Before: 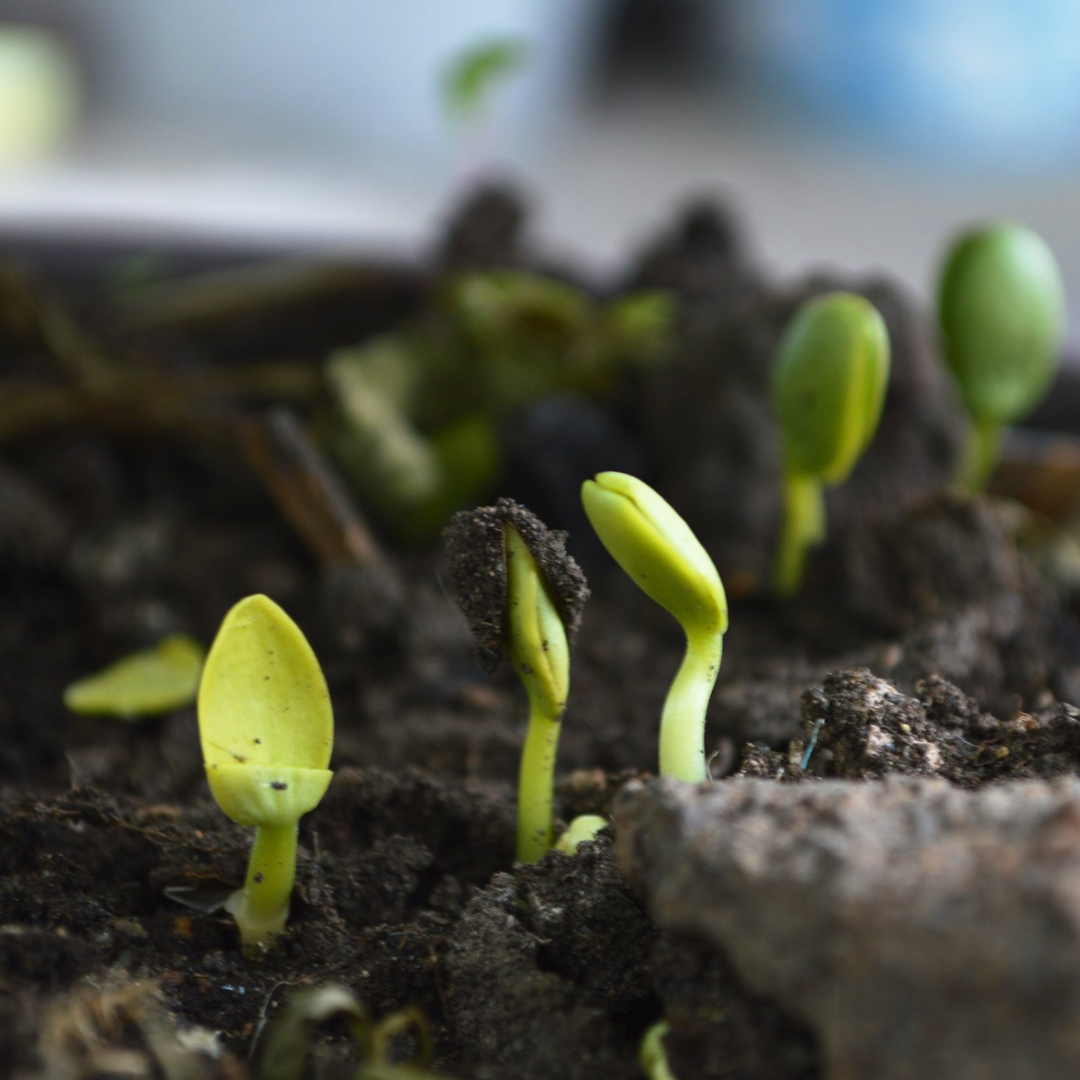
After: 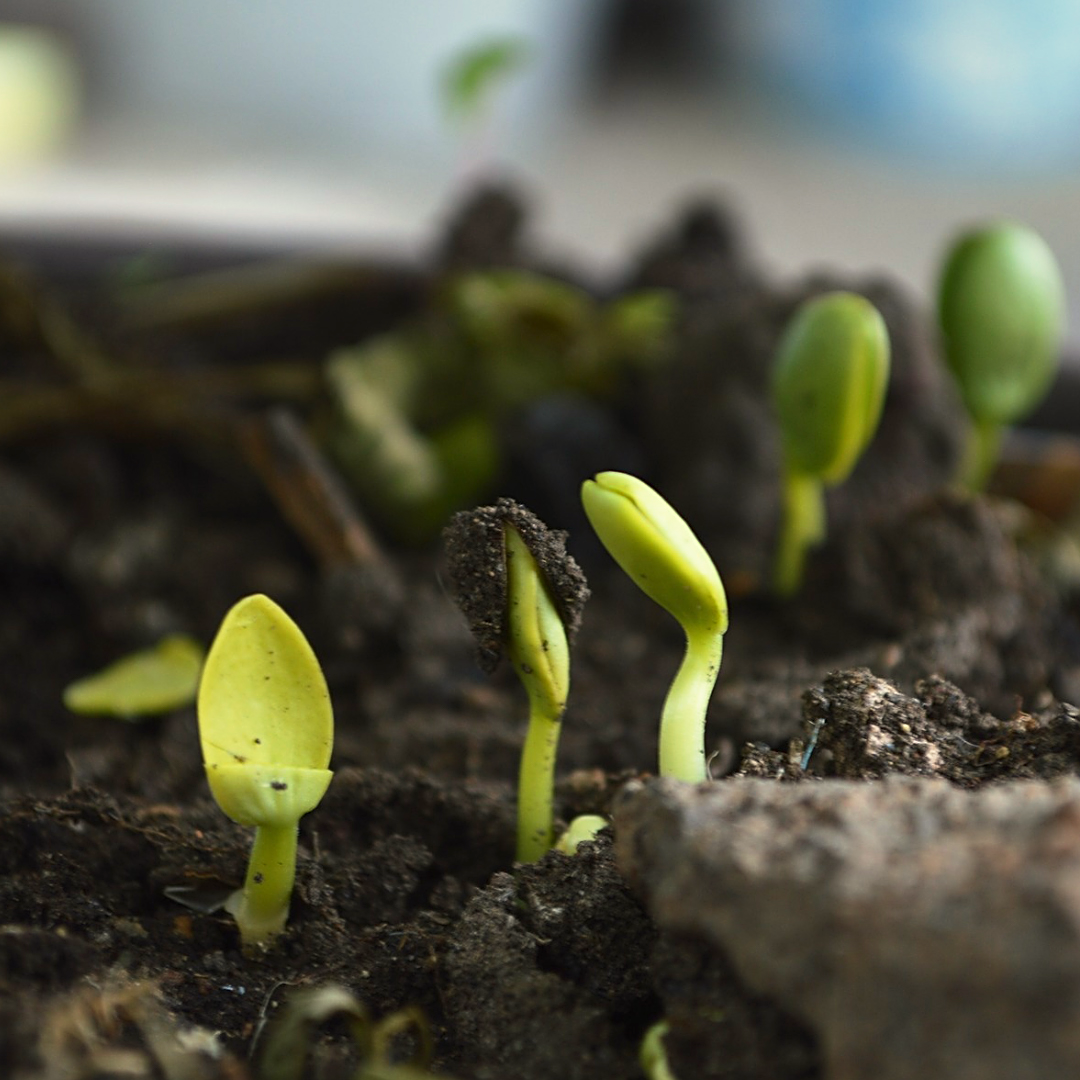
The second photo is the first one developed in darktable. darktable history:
white balance: red 1.029, blue 0.92
sharpen: on, module defaults
